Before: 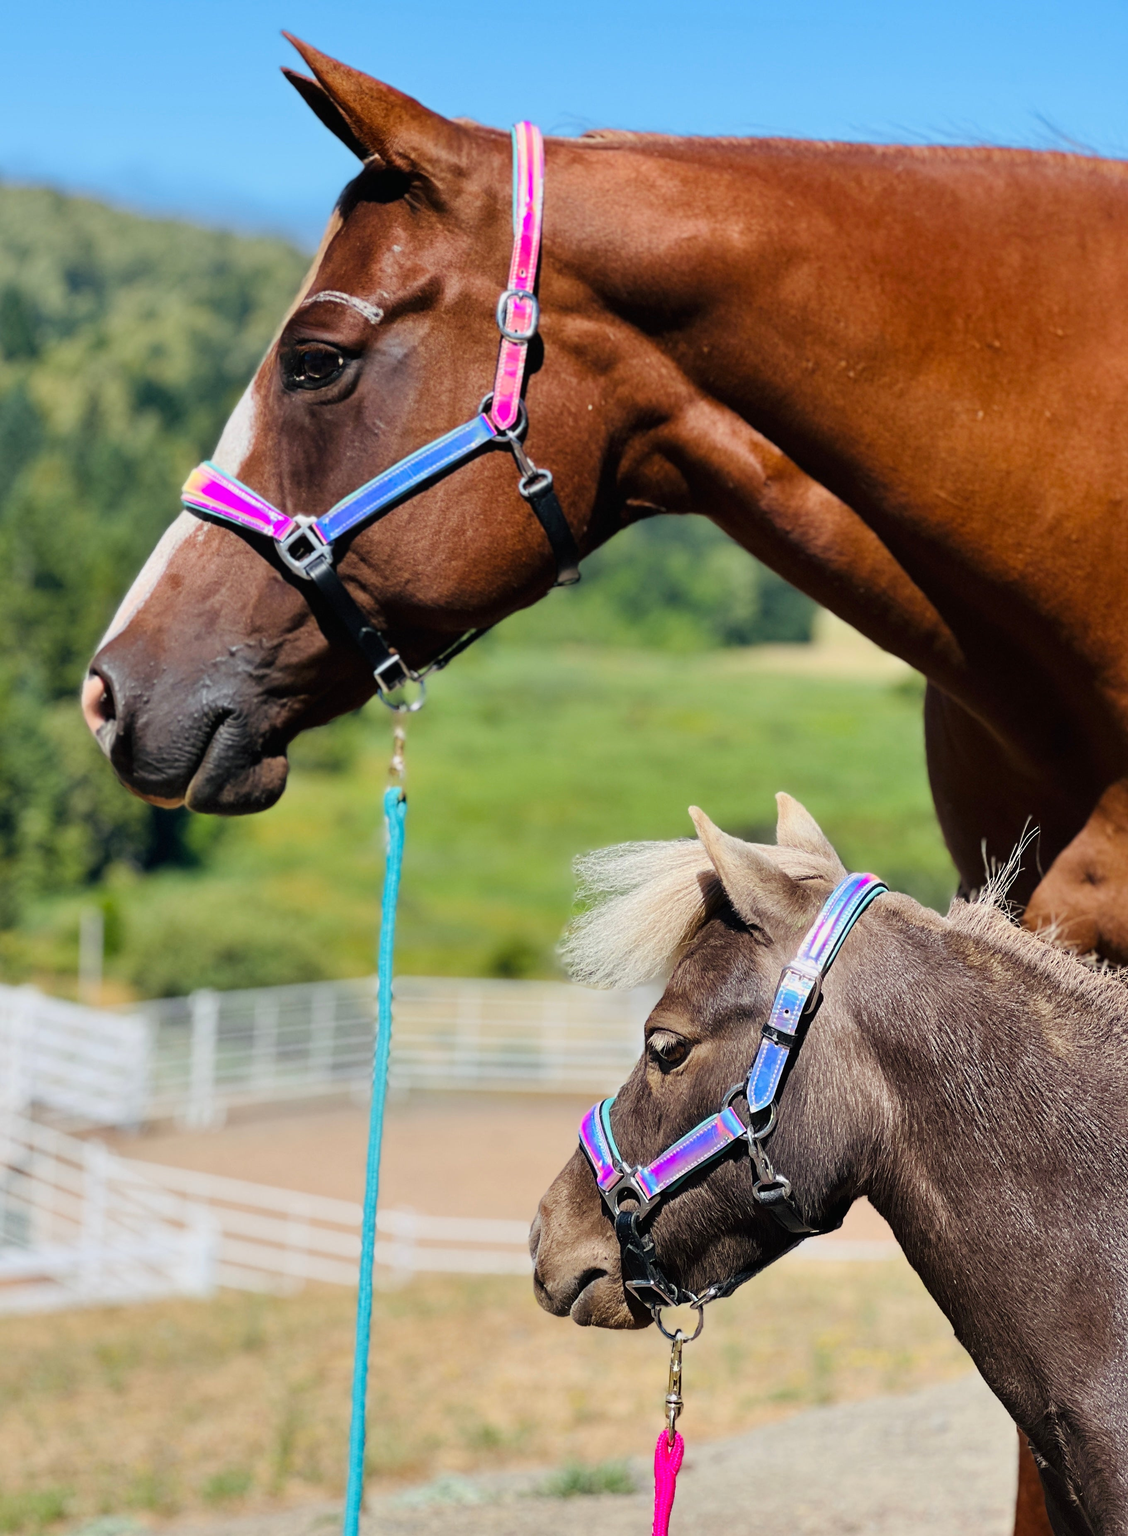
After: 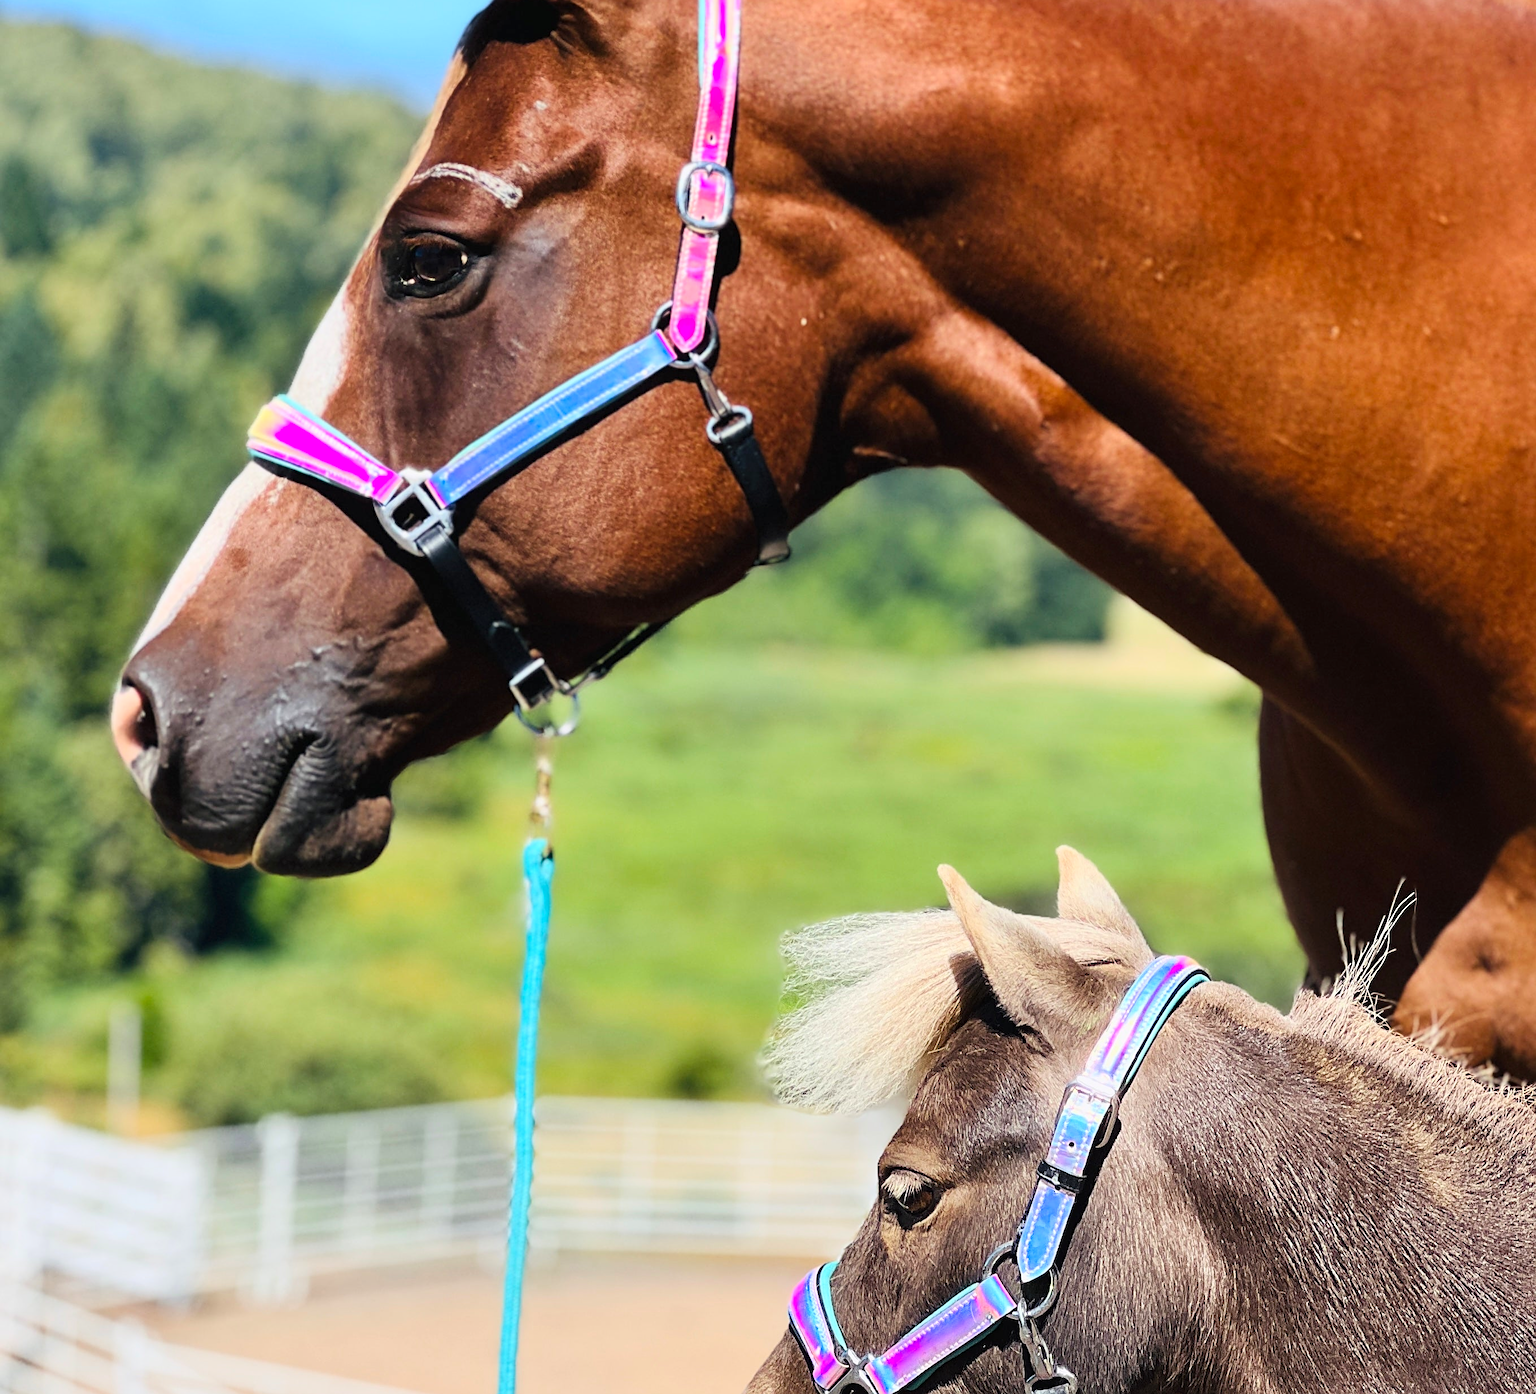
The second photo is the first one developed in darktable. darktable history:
contrast brightness saturation: contrast 0.2, brightness 0.15, saturation 0.14
sharpen: on, module defaults
crop: top 11.166%, bottom 22.168%
